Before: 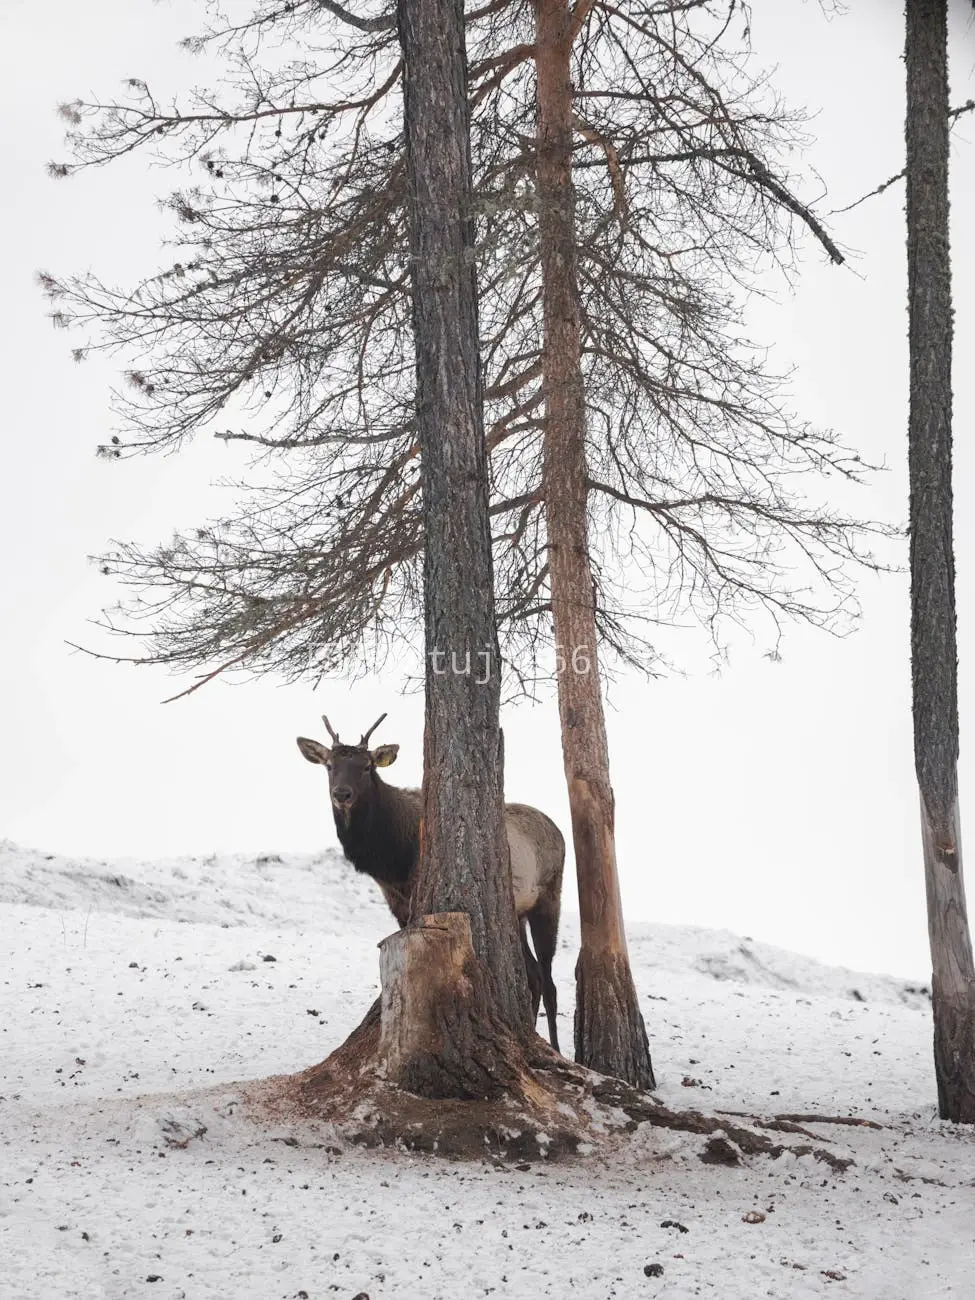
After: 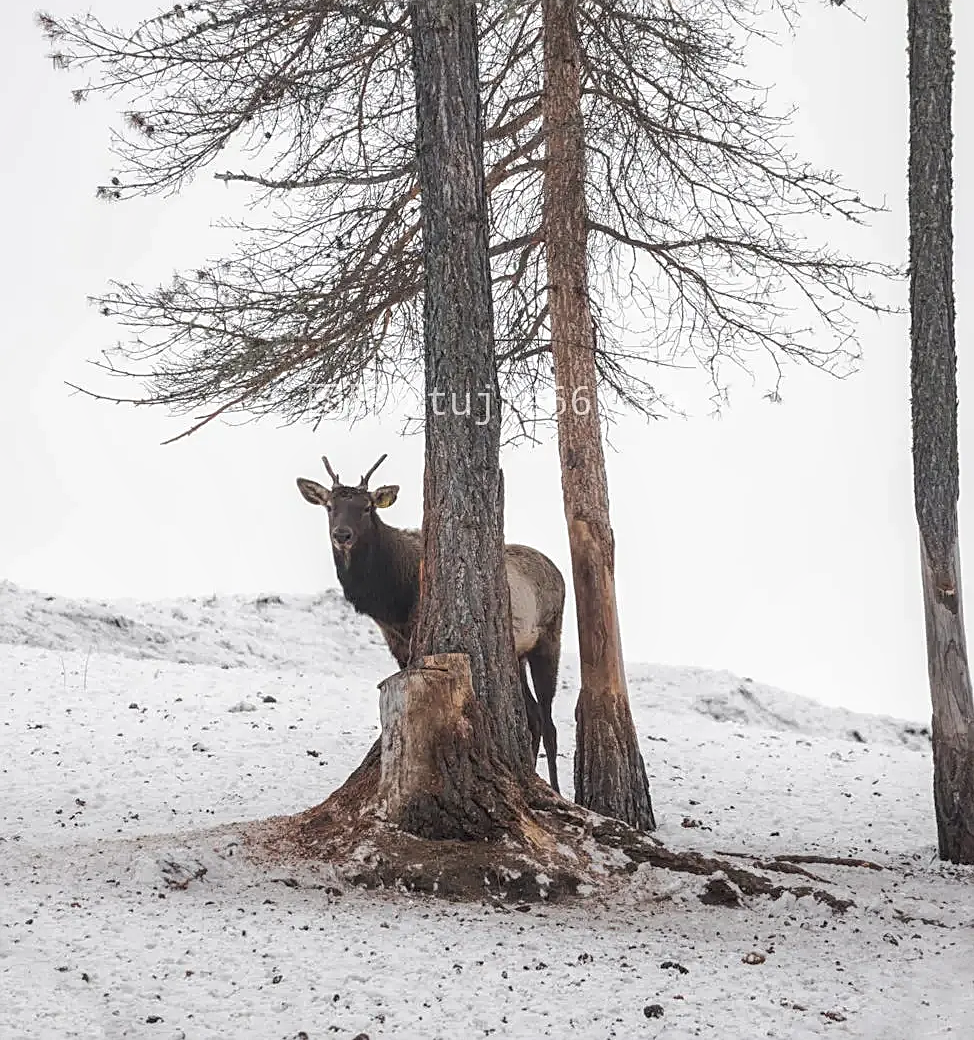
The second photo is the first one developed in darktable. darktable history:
crop and rotate: top 19.998%
sharpen: on, module defaults
local contrast: on, module defaults
